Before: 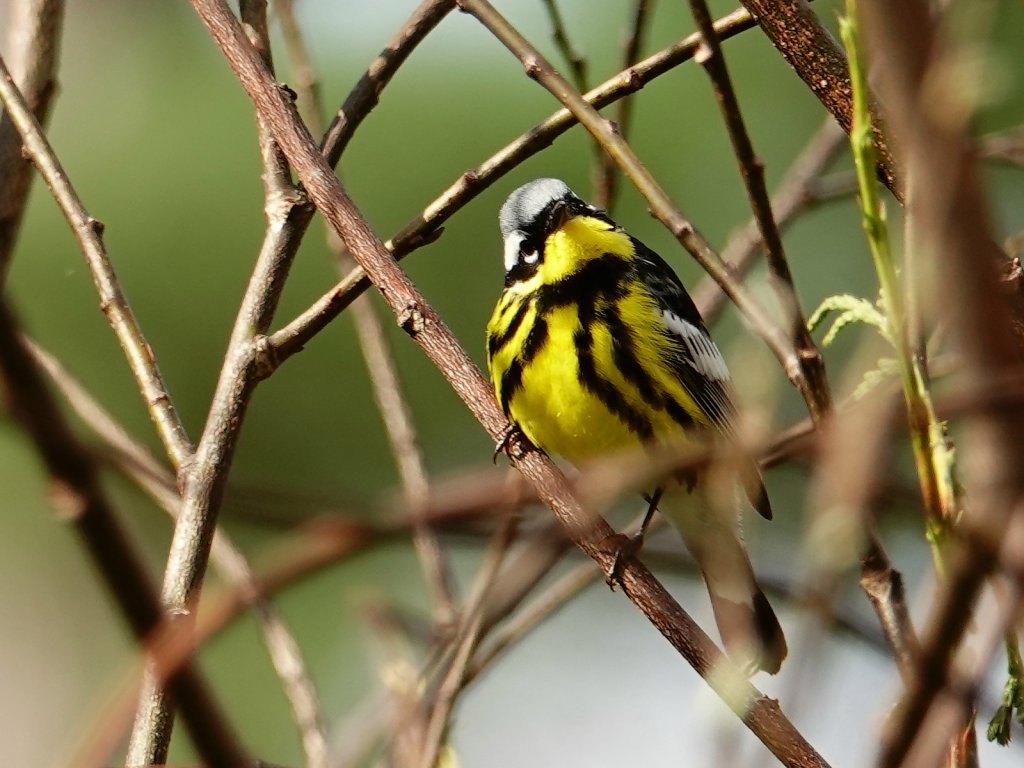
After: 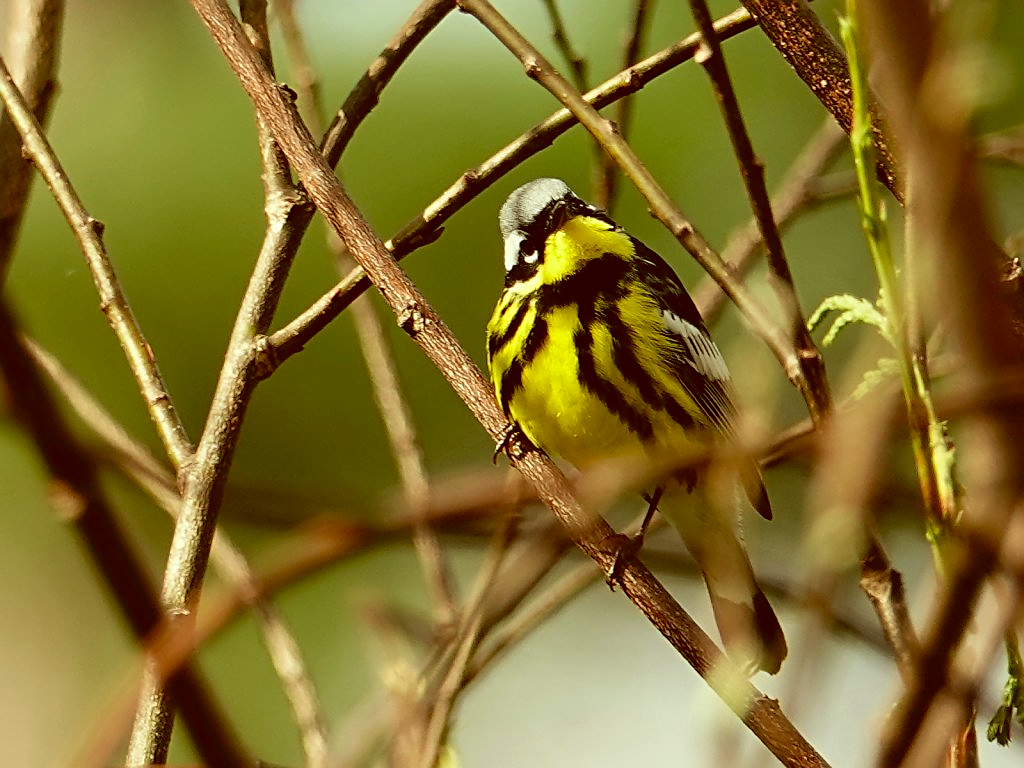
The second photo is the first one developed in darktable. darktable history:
velvia: on, module defaults
sharpen: on, module defaults
color correction: highlights a* -5.94, highlights b* 9.48, shadows a* 10.12, shadows b* 23.94
